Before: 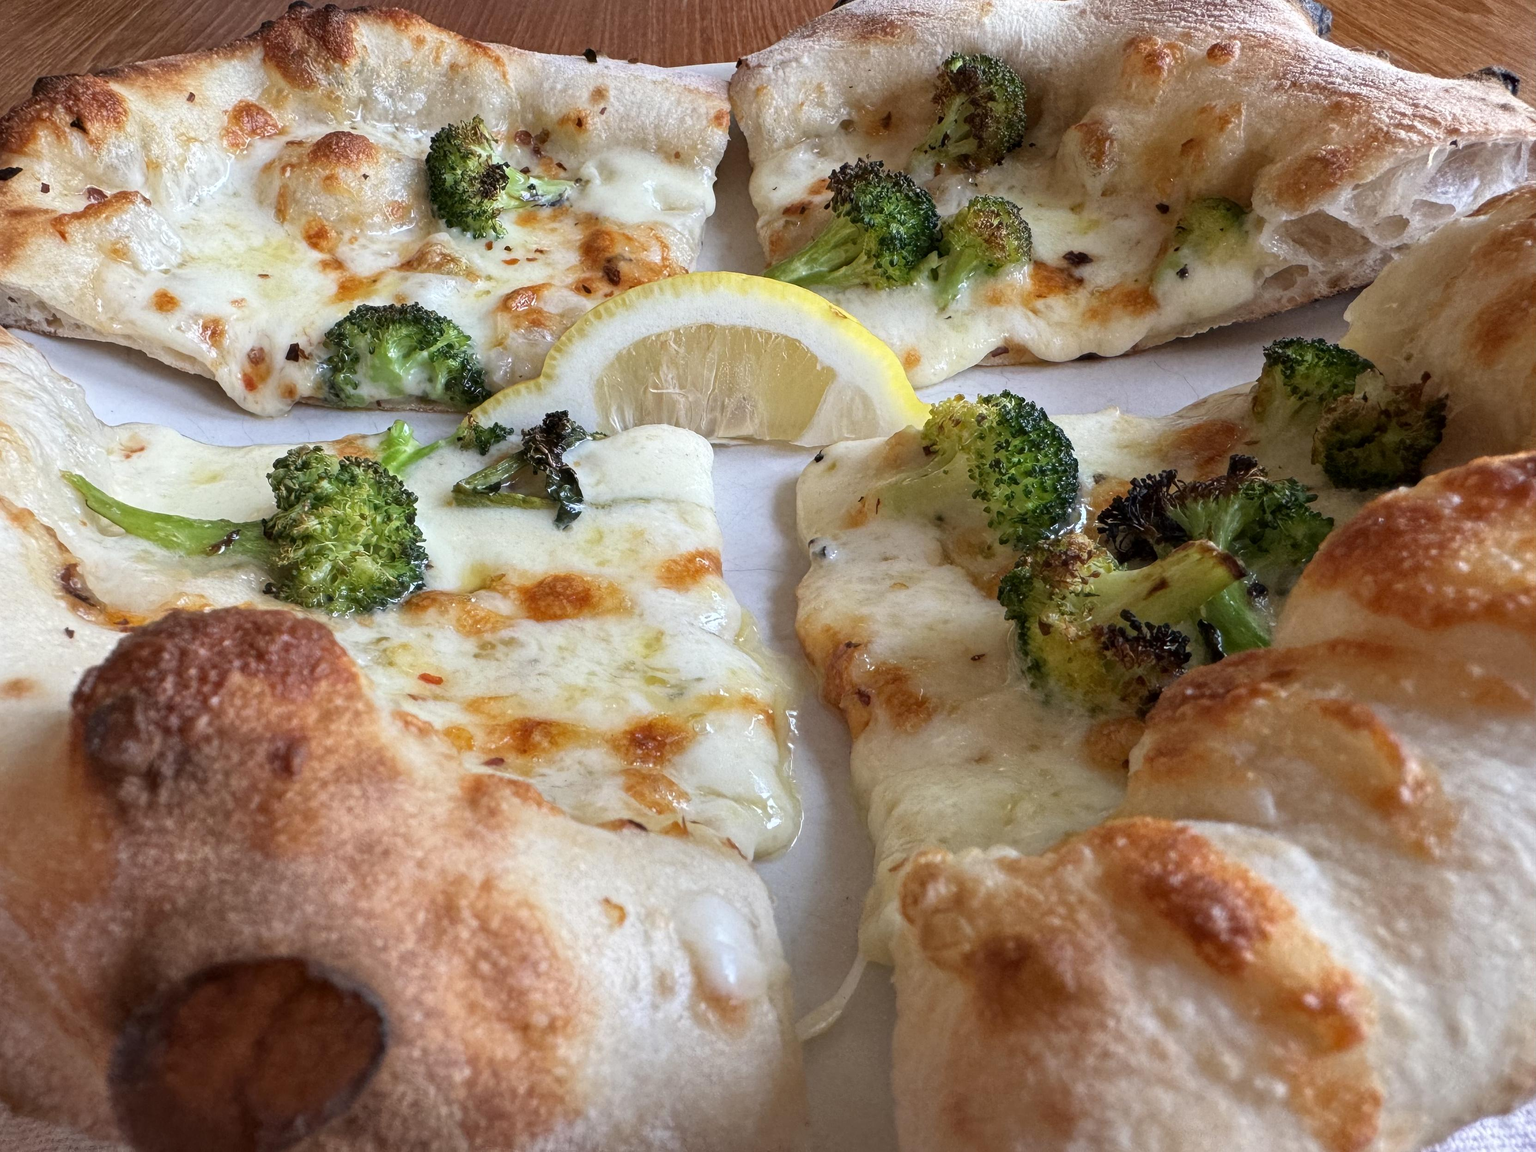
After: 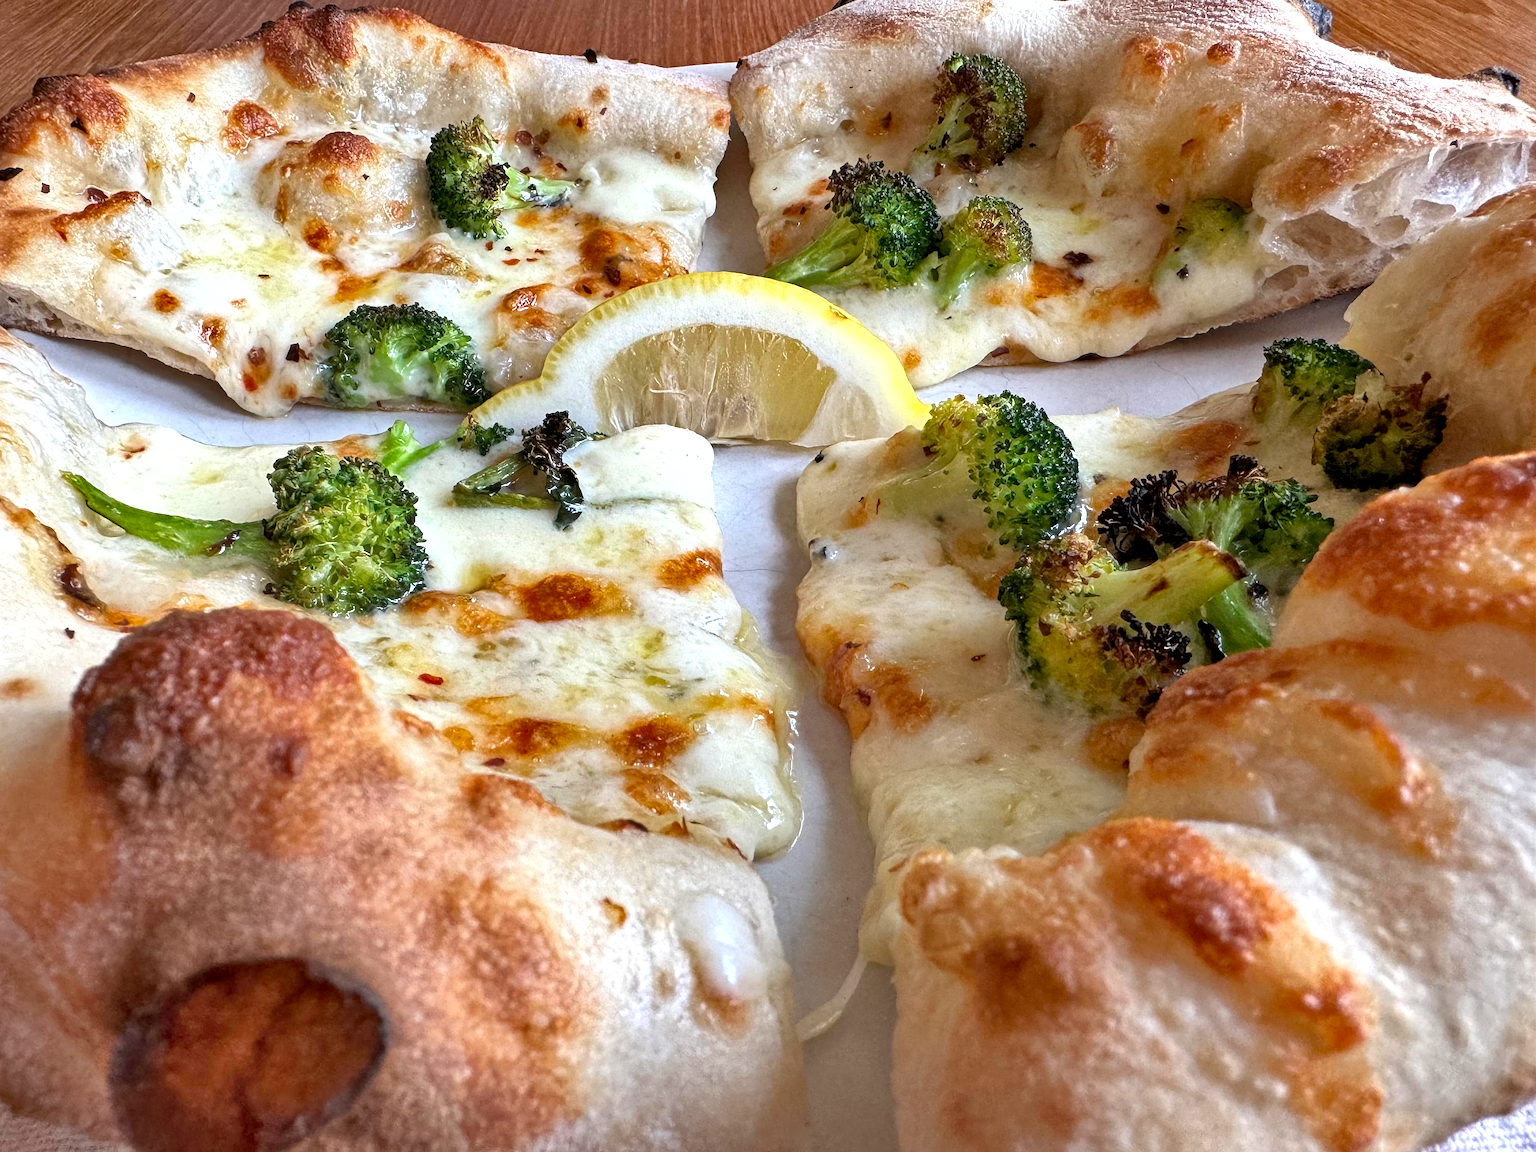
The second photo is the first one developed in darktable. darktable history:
sharpen: amount 0.2
shadows and highlights: shadows 60, soften with gaussian
exposure: black level correction 0.003, exposure 0.383 EV, compensate highlight preservation false
